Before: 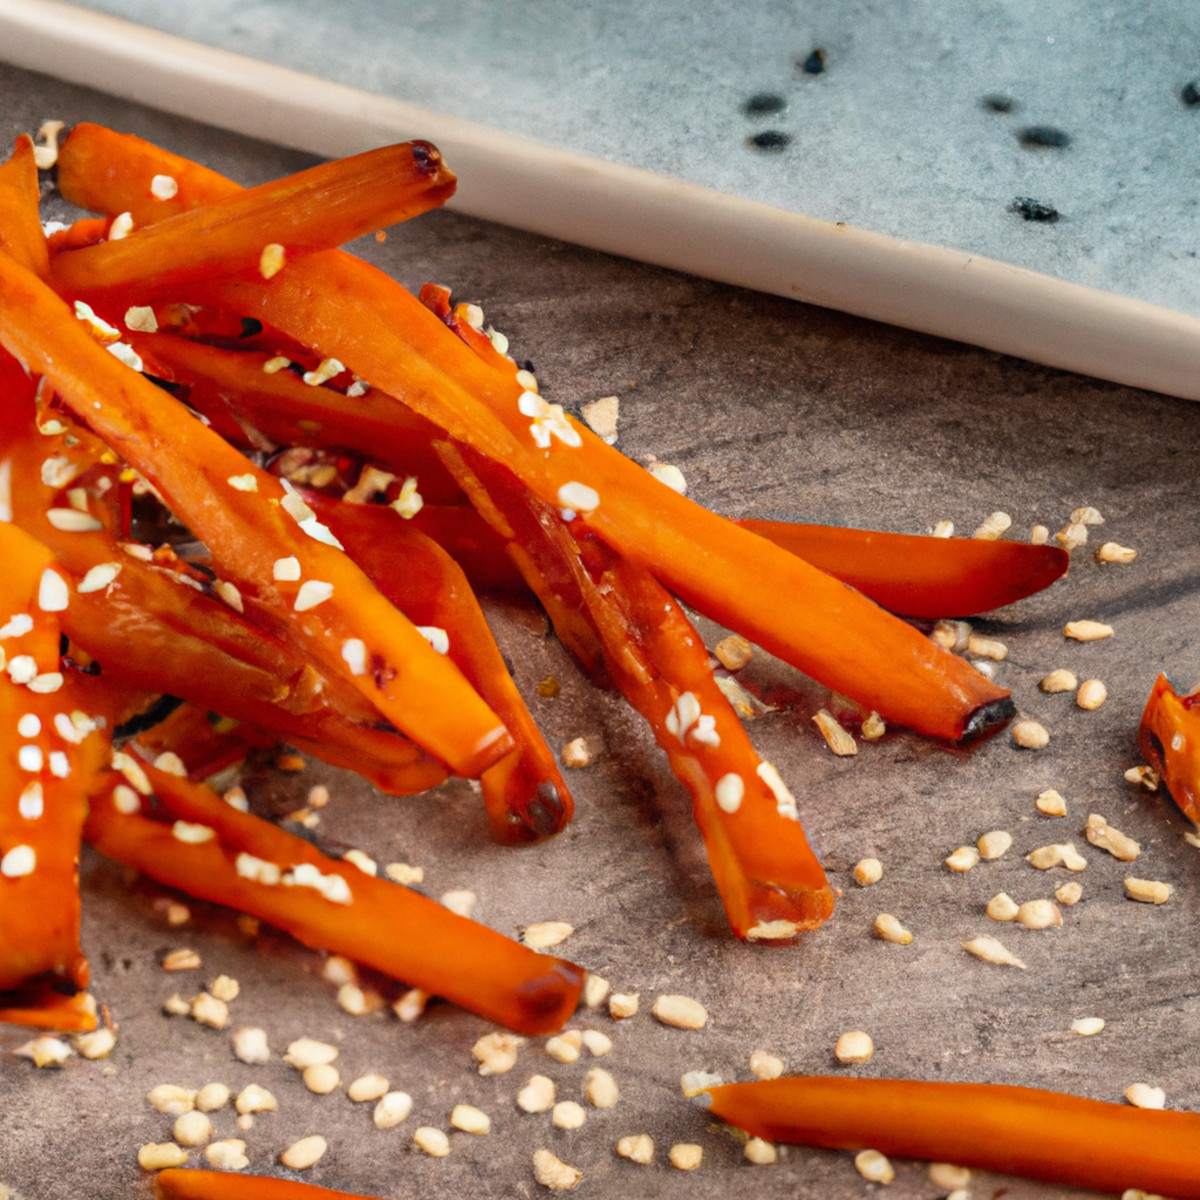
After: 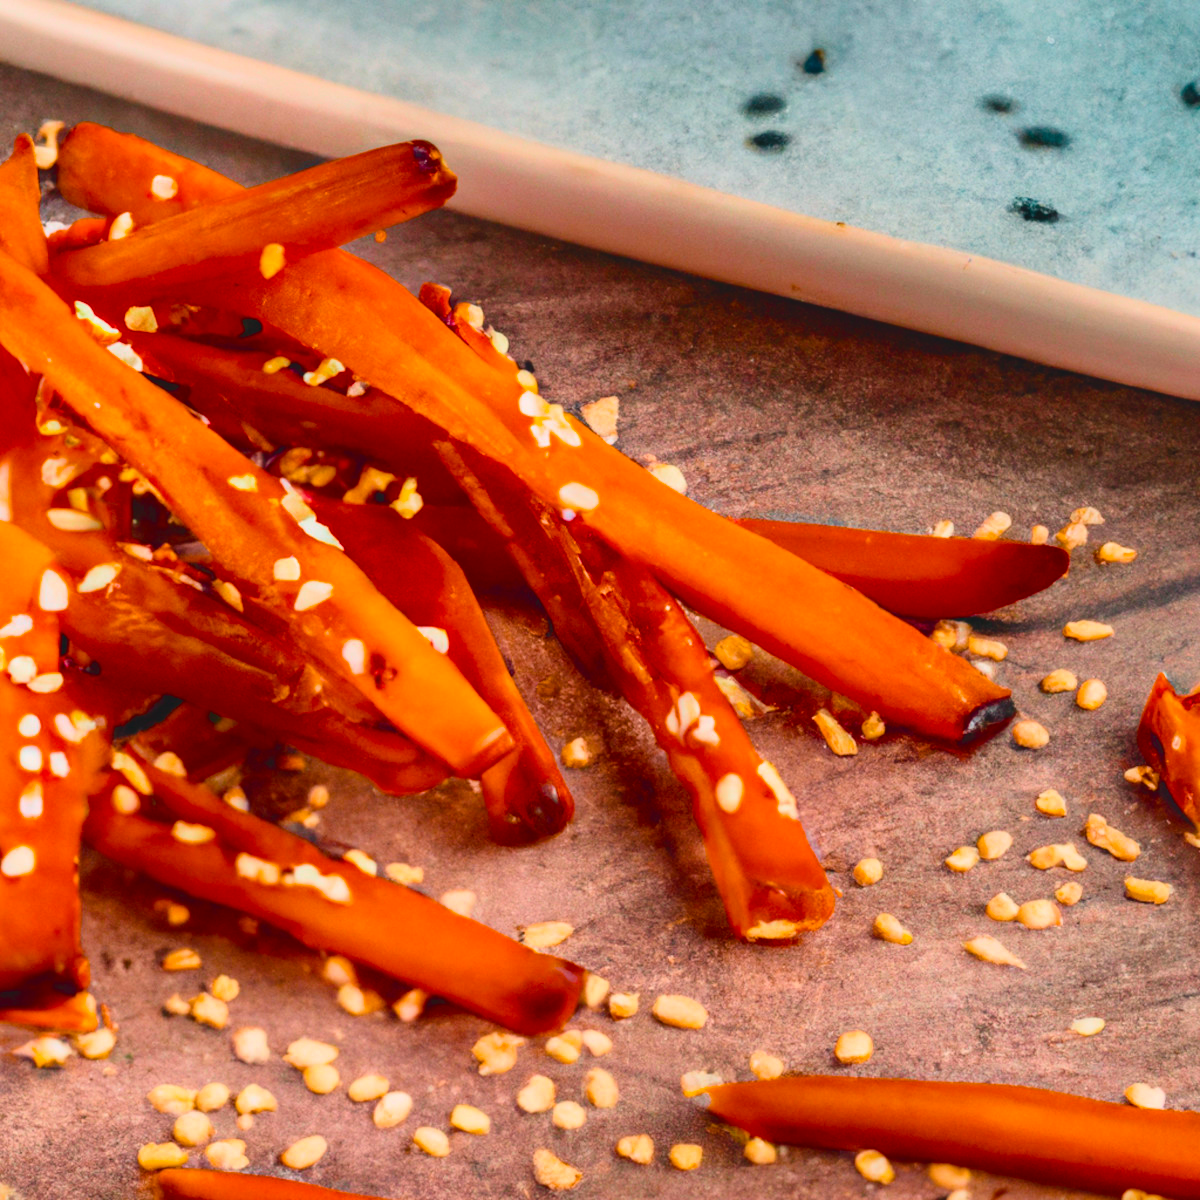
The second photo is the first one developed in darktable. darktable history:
tone curve: curves: ch0 [(0, 0.025) (0.15, 0.143) (0.452, 0.486) (0.751, 0.788) (1, 0.961)]; ch1 [(0, 0) (0.416, 0.4) (0.476, 0.469) (0.497, 0.494) (0.546, 0.571) (0.566, 0.607) (0.62, 0.657) (1, 1)]; ch2 [(0, 0) (0.386, 0.397) (0.505, 0.498) (0.547, 0.546) (0.579, 0.58) (1, 1)], color space Lab, independent channels, preserve colors none
exposure: exposure -0.042 EV, compensate highlight preservation false
color balance rgb: shadows lift › chroma 0.826%, shadows lift › hue 111.21°, highlights gain › chroma 1.574%, highlights gain › hue 55.62°, global offset › luminance 0.767%, linear chroma grading › global chroma 9.987%, perceptual saturation grading › global saturation 36.603%, perceptual saturation grading › shadows 35.942%, global vibrance 20%
